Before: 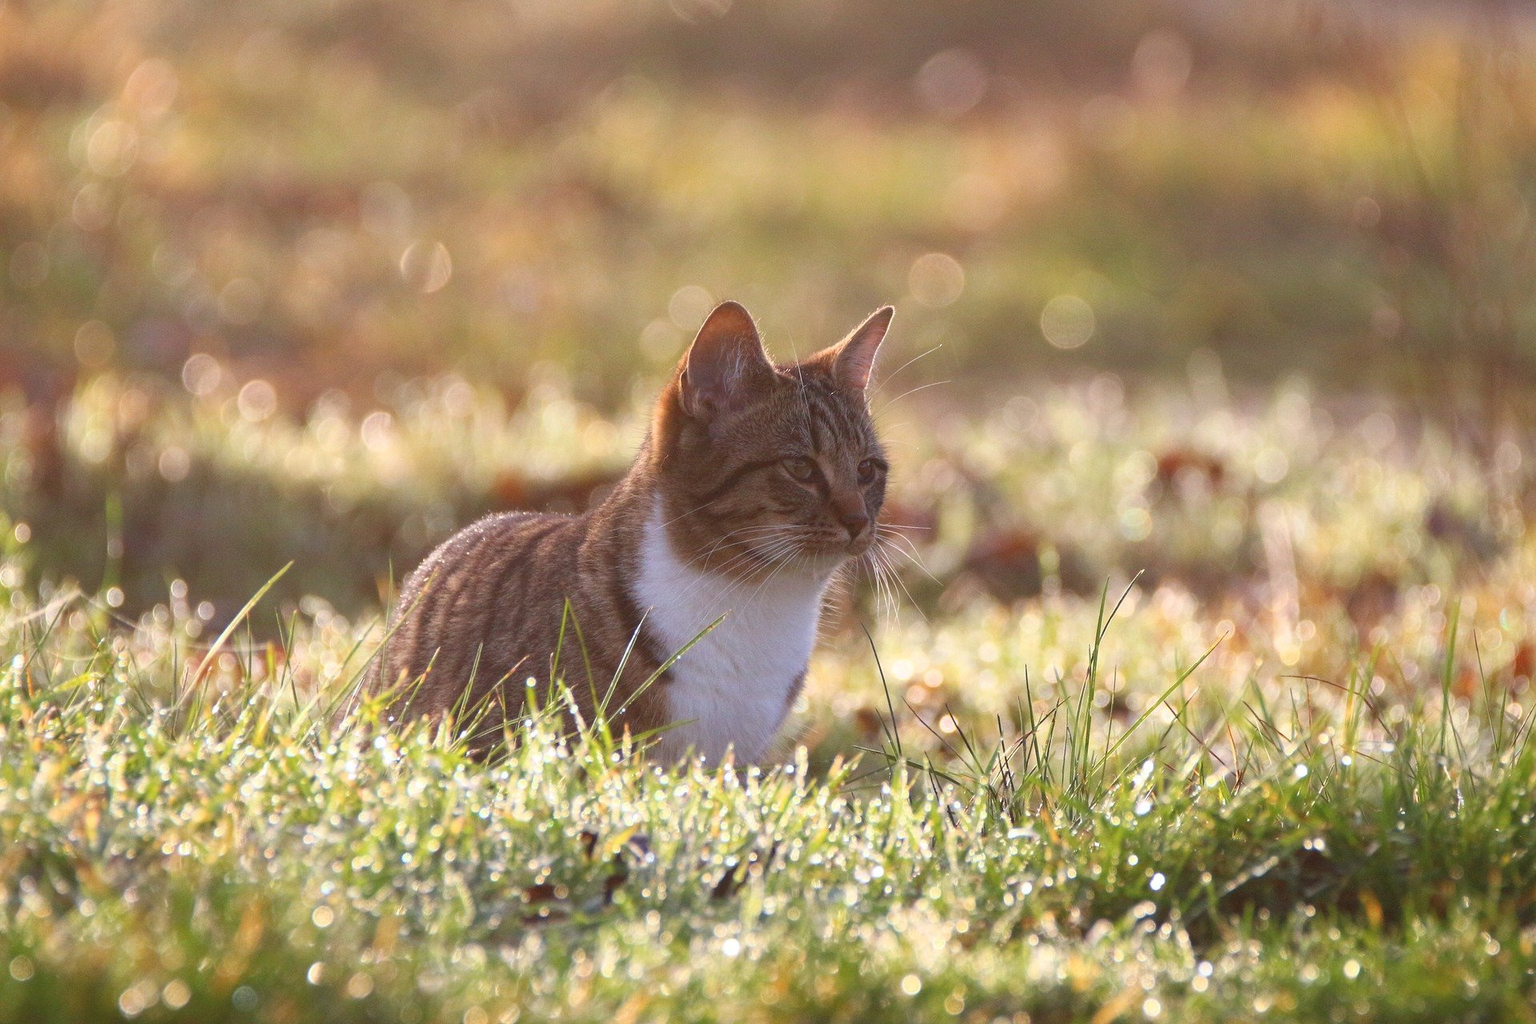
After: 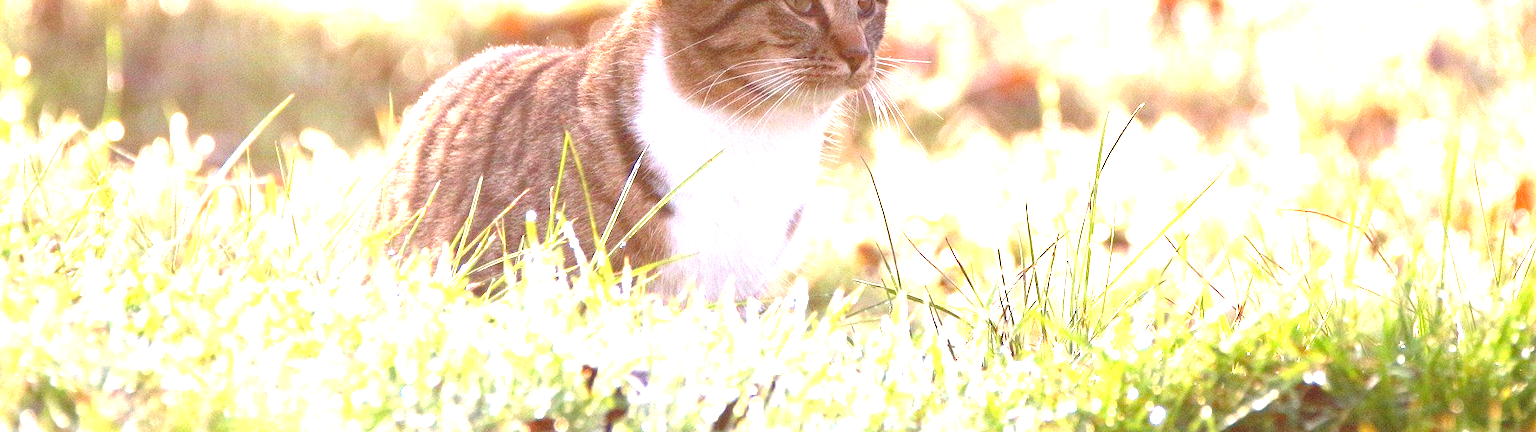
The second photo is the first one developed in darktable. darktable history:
crop: top 45.551%, bottom 12.262%
exposure: exposure 2 EV, compensate highlight preservation false
base curve: curves: ch0 [(0, 0) (0.073, 0.04) (0.157, 0.139) (0.492, 0.492) (0.758, 0.758) (1, 1)], preserve colors none
